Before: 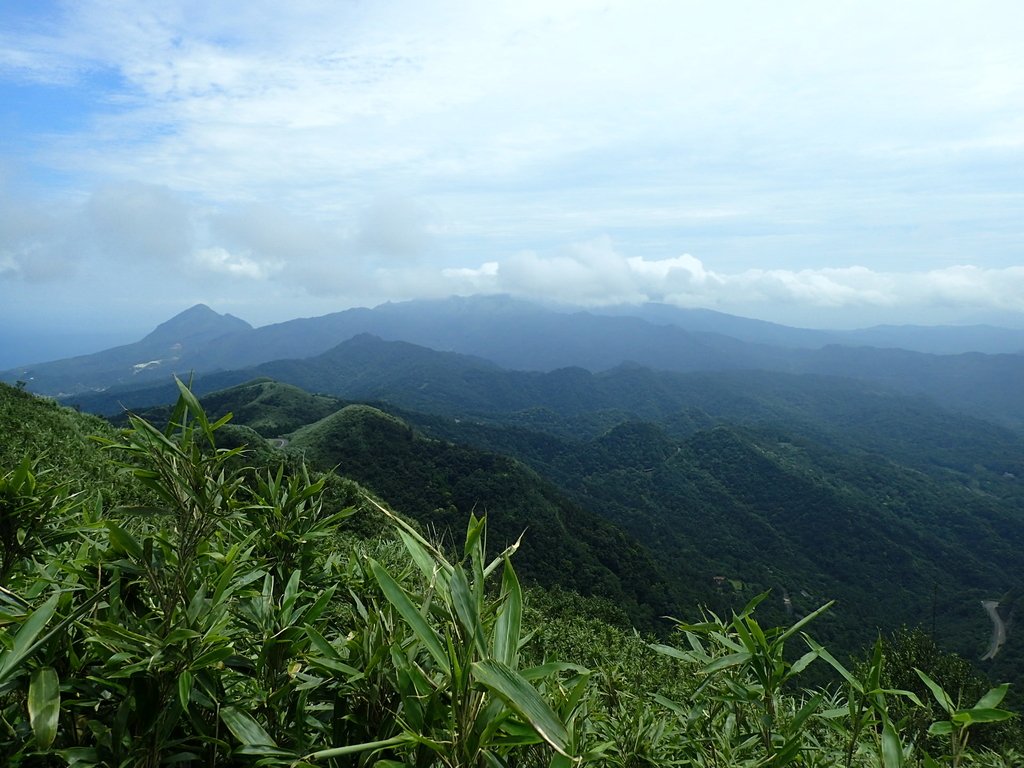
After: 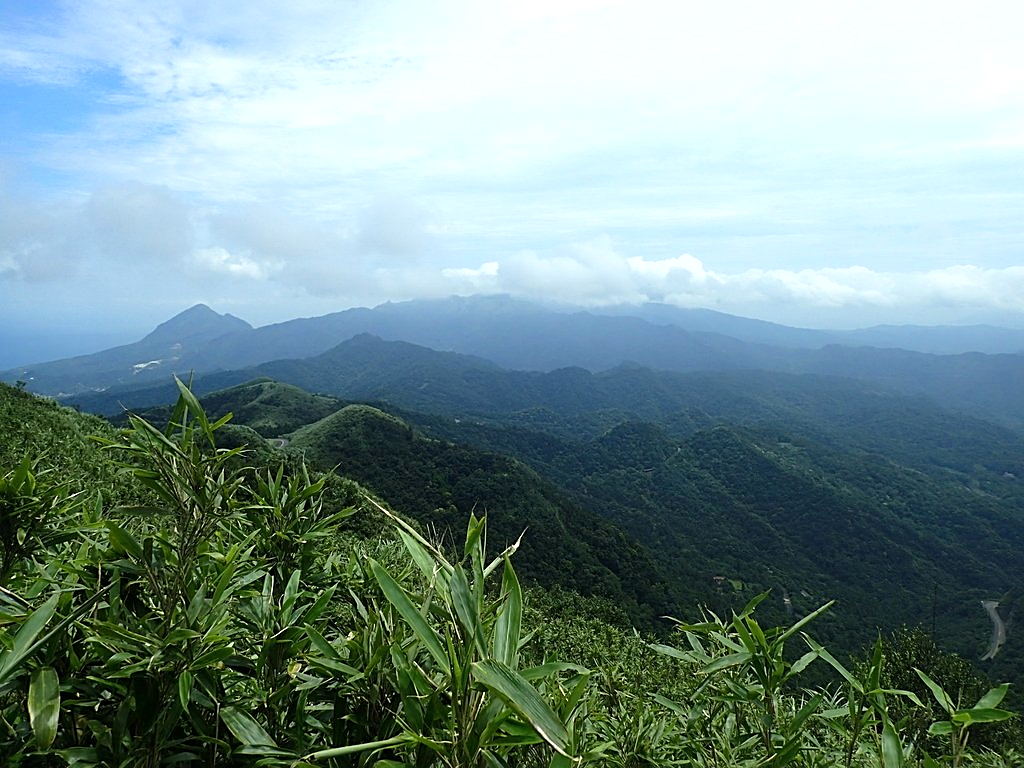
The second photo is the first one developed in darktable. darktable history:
exposure: exposure 0.203 EV, compensate highlight preservation false
sharpen: on, module defaults
